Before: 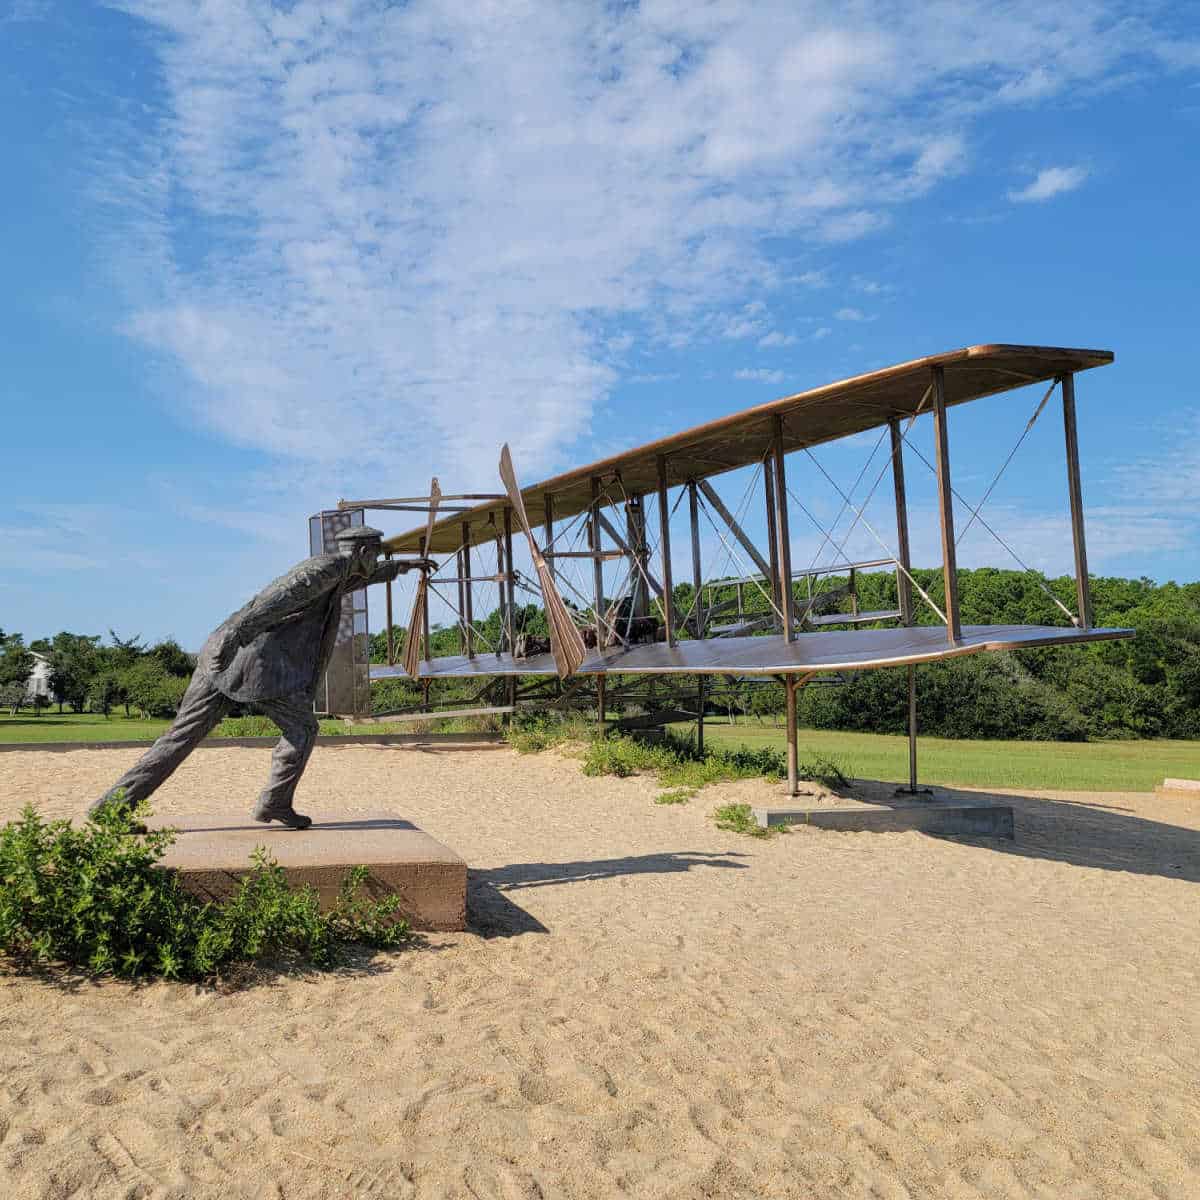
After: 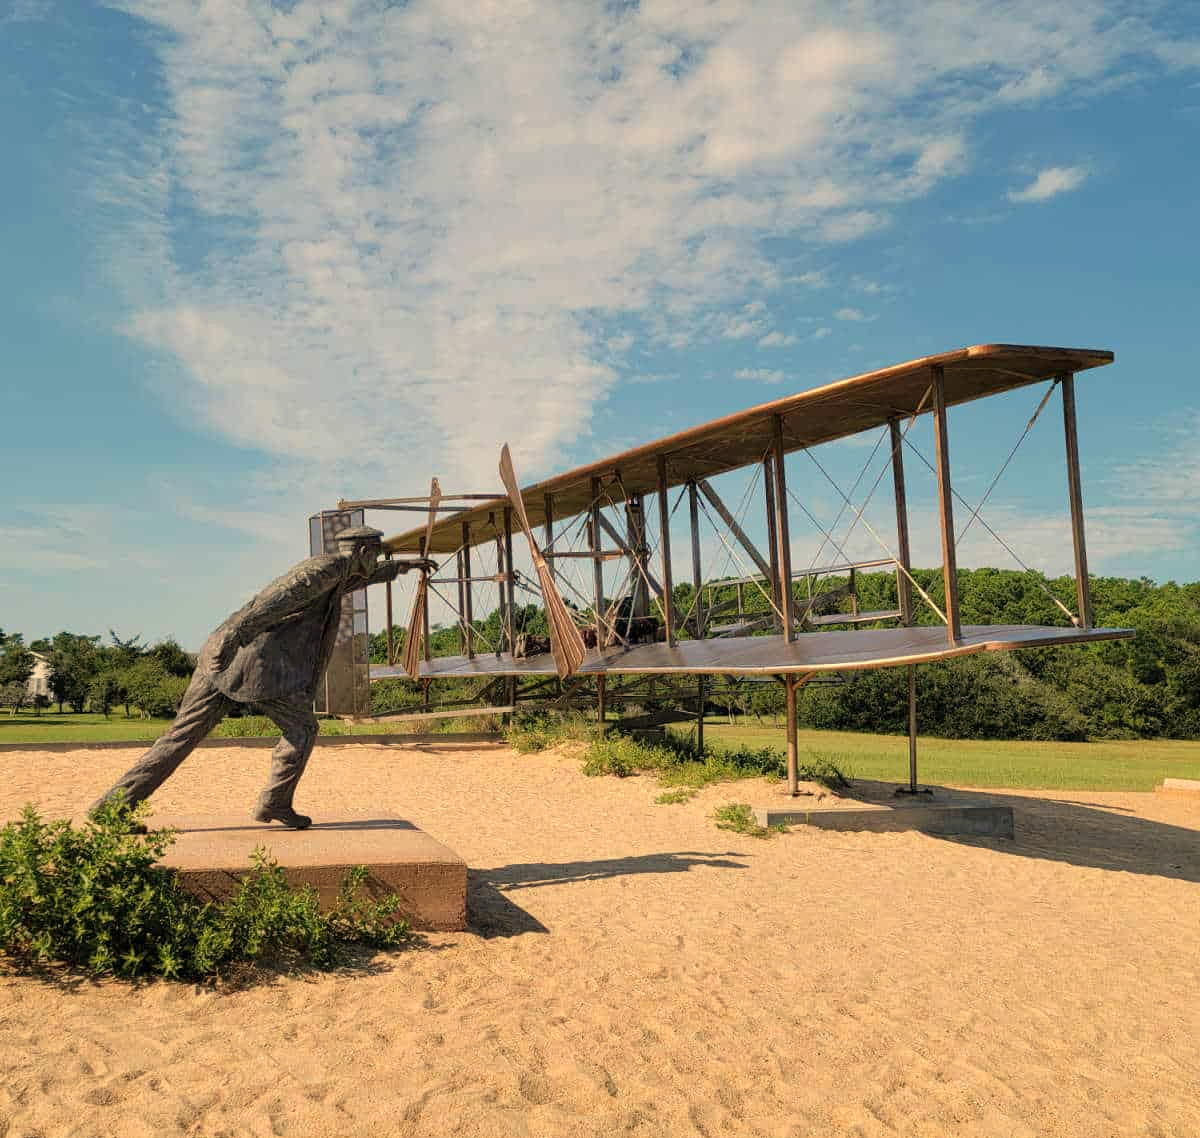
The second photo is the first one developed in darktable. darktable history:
crop and rotate: top 0%, bottom 5.097%
white balance: red 1.138, green 0.996, blue 0.812
